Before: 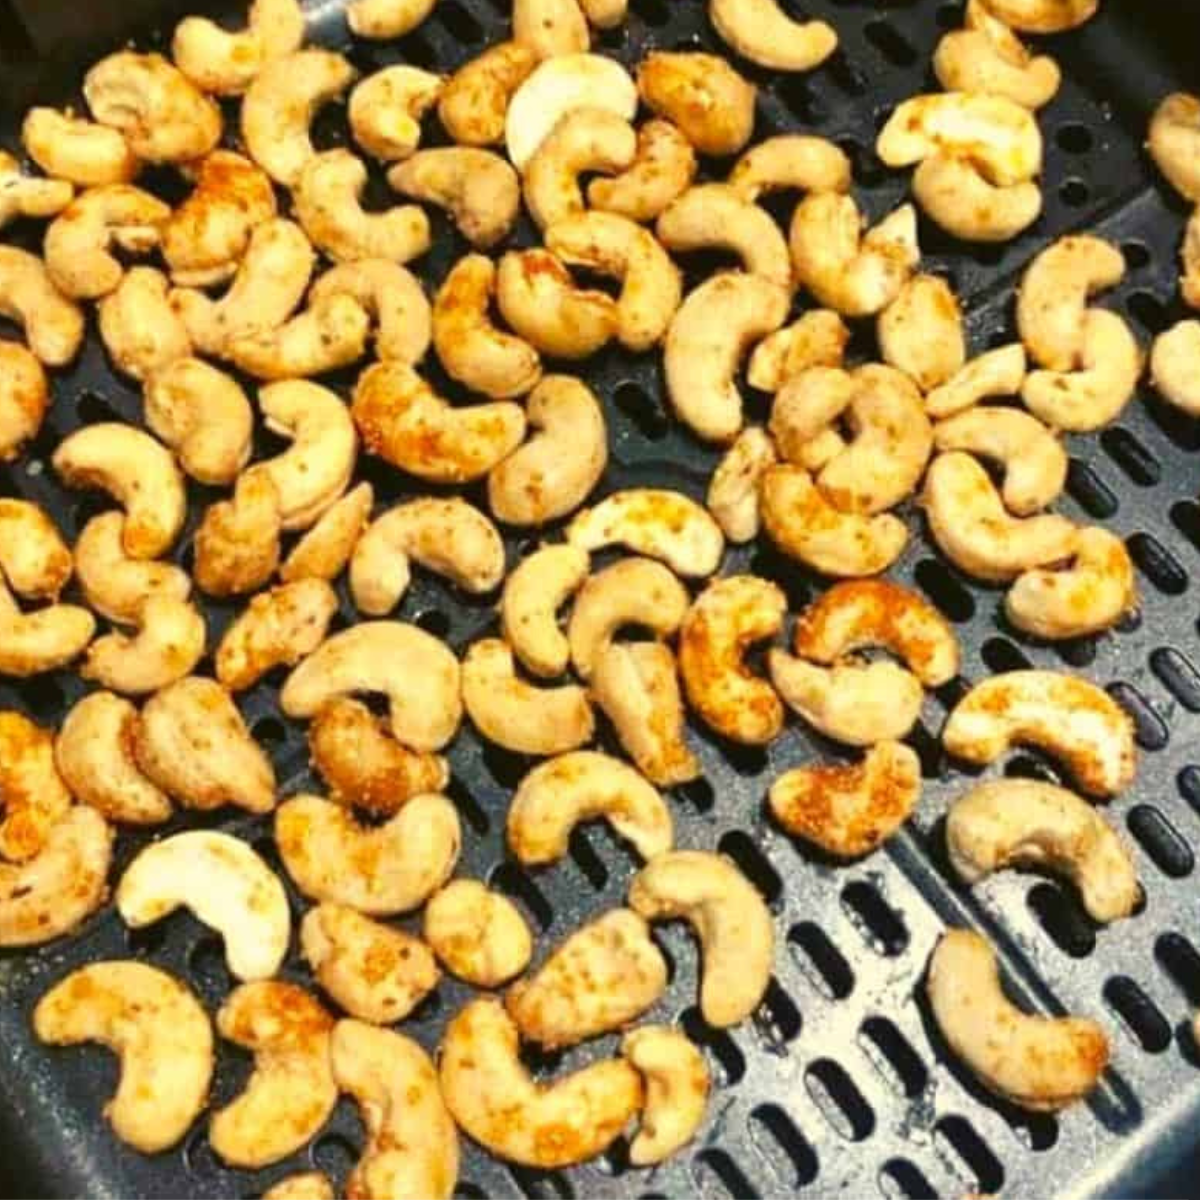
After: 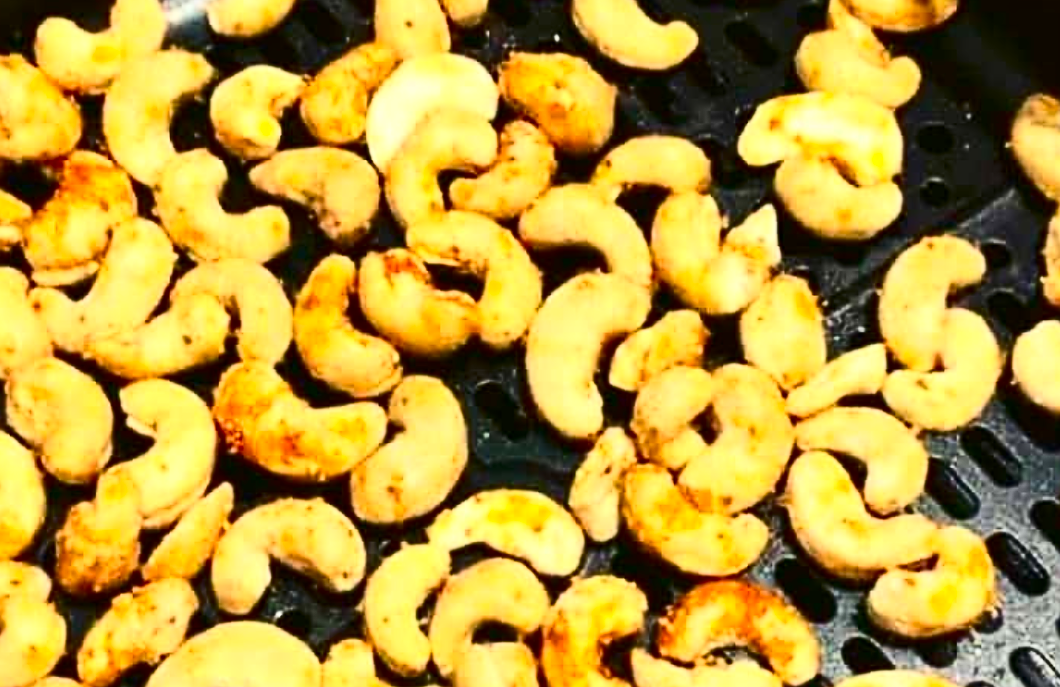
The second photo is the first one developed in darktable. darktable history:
contrast equalizer: y [[0.5 ×6], [0.5 ×6], [0.975, 0.964, 0.925, 0.865, 0.793, 0.721], [0 ×6], [0 ×6]], mix -0.996
contrast brightness saturation: contrast 0.414, brightness 0.042, saturation 0.255
sharpen: on, module defaults
crop and rotate: left 11.627%, bottom 42.684%
